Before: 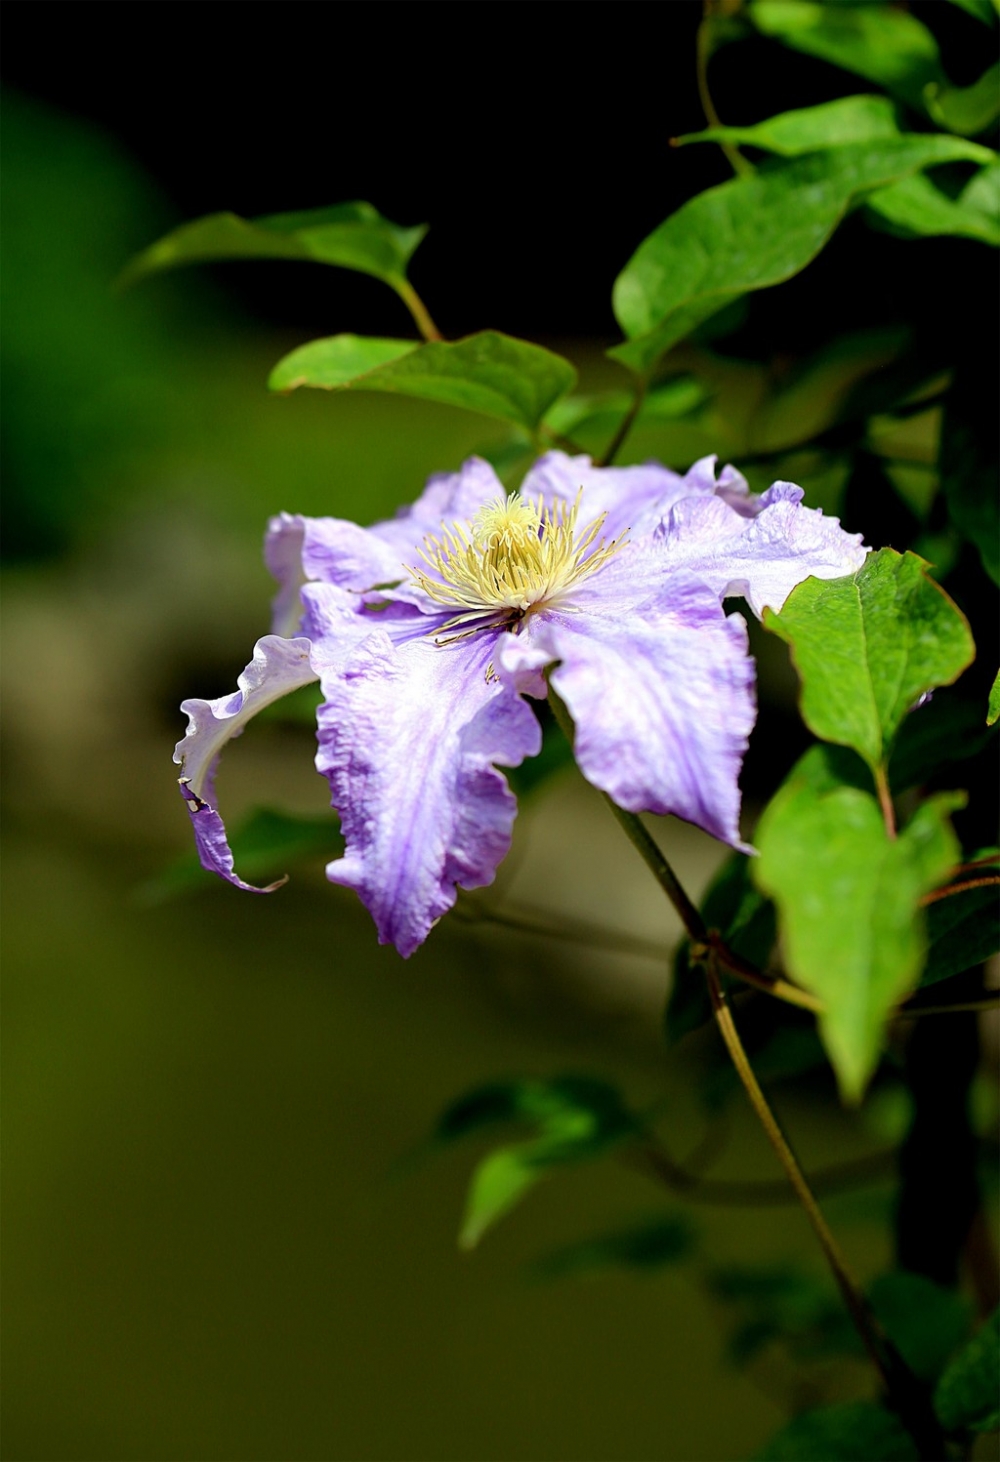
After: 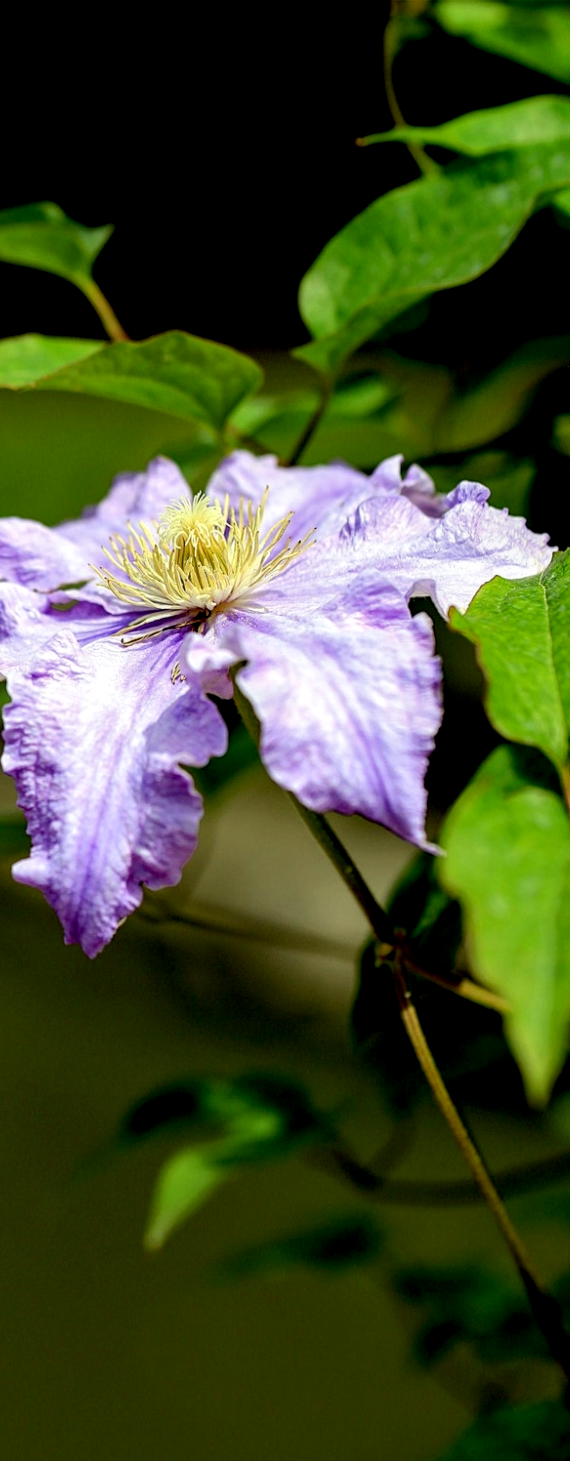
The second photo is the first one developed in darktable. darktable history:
exposure: black level correction 0.005, exposure 0.006 EV, compensate exposure bias true, compensate highlight preservation false
crop: left 31.454%, top 0.024%, right 11.476%
local contrast: detail 130%
